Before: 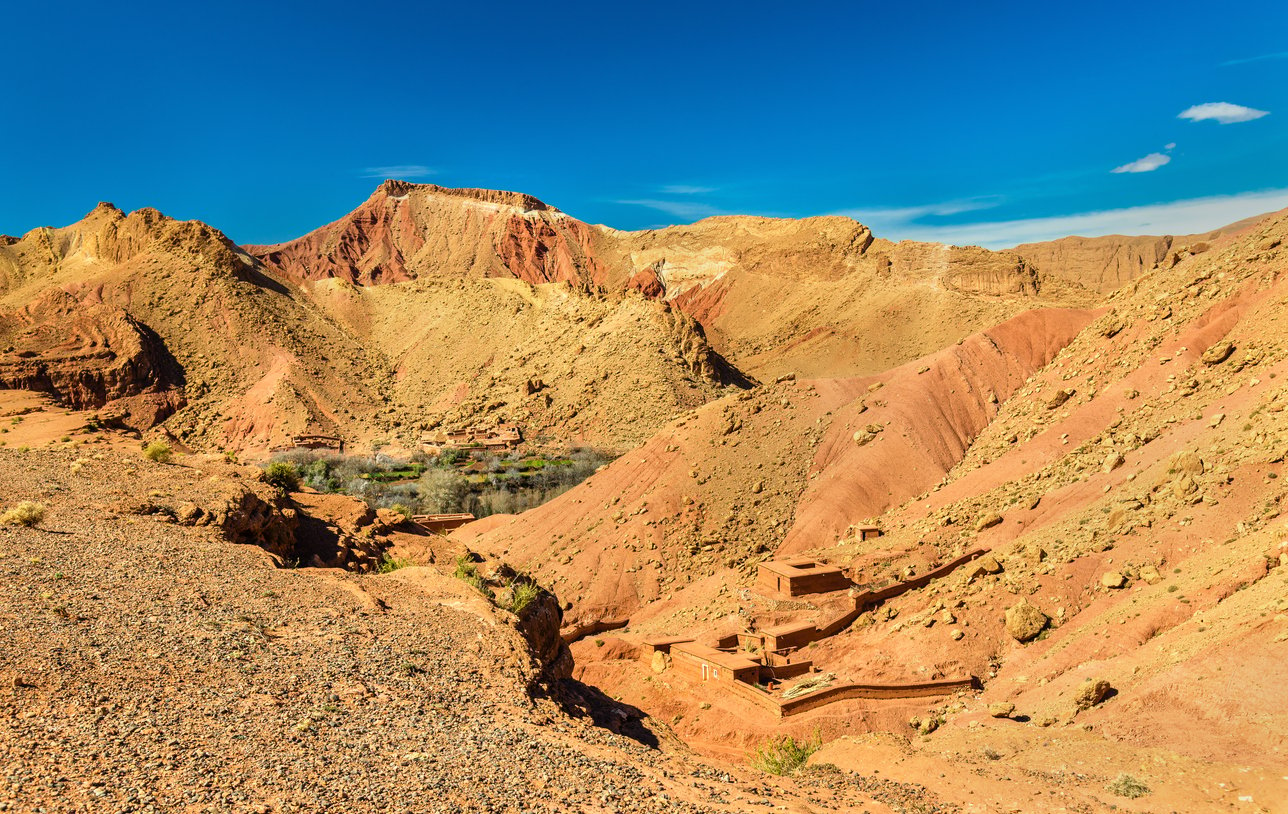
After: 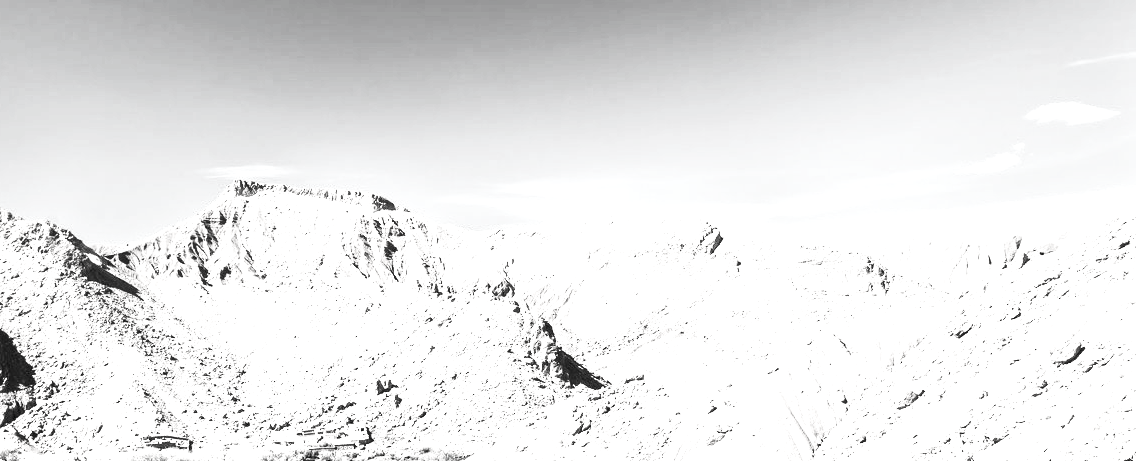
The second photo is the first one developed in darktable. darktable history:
contrast brightness saturation: contrast 0.529, brightness 0.478, saturation -0.992
exposure: exposure 0.924 EV, compensate highlight preservation false
levels: levels [0, 0.476, 0.951]
crop and rotate: left 11.742%, bottom 43.362%
